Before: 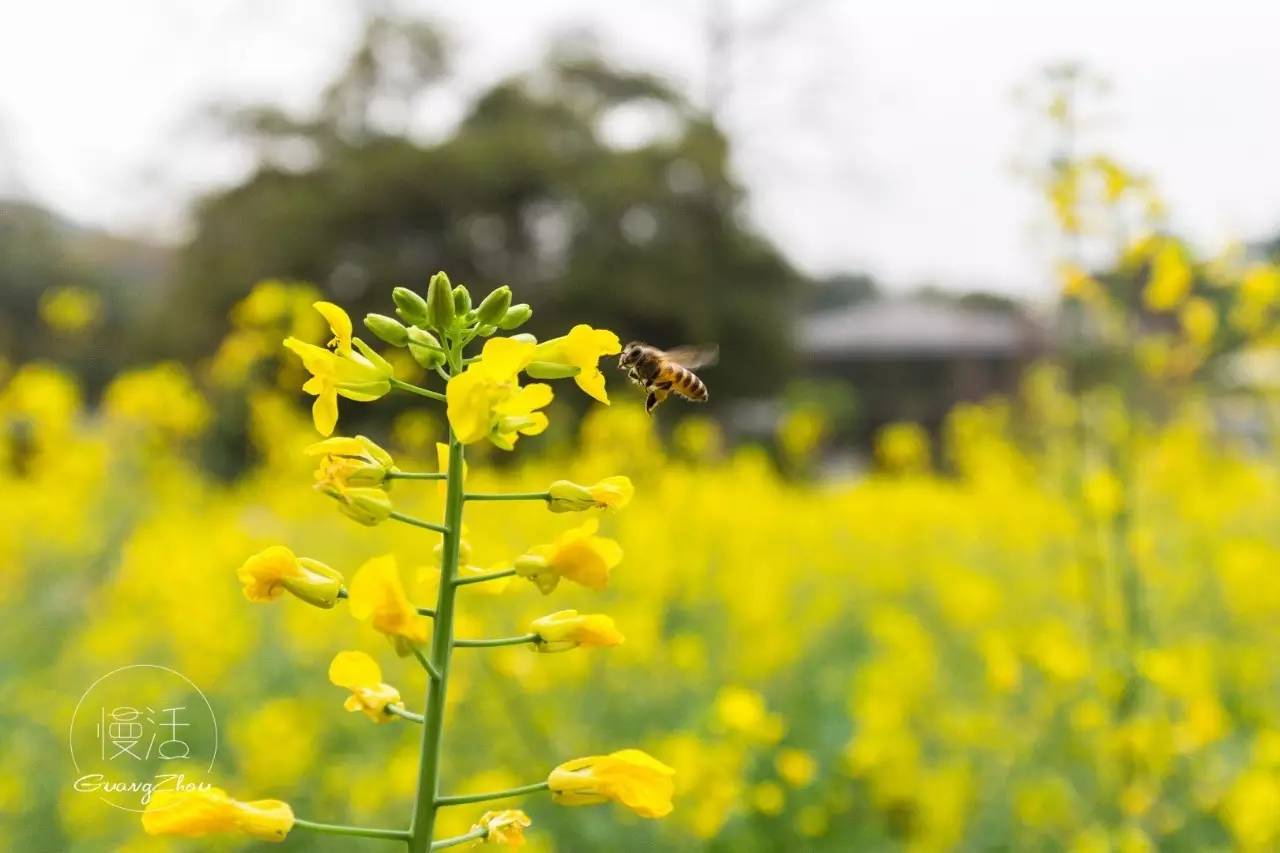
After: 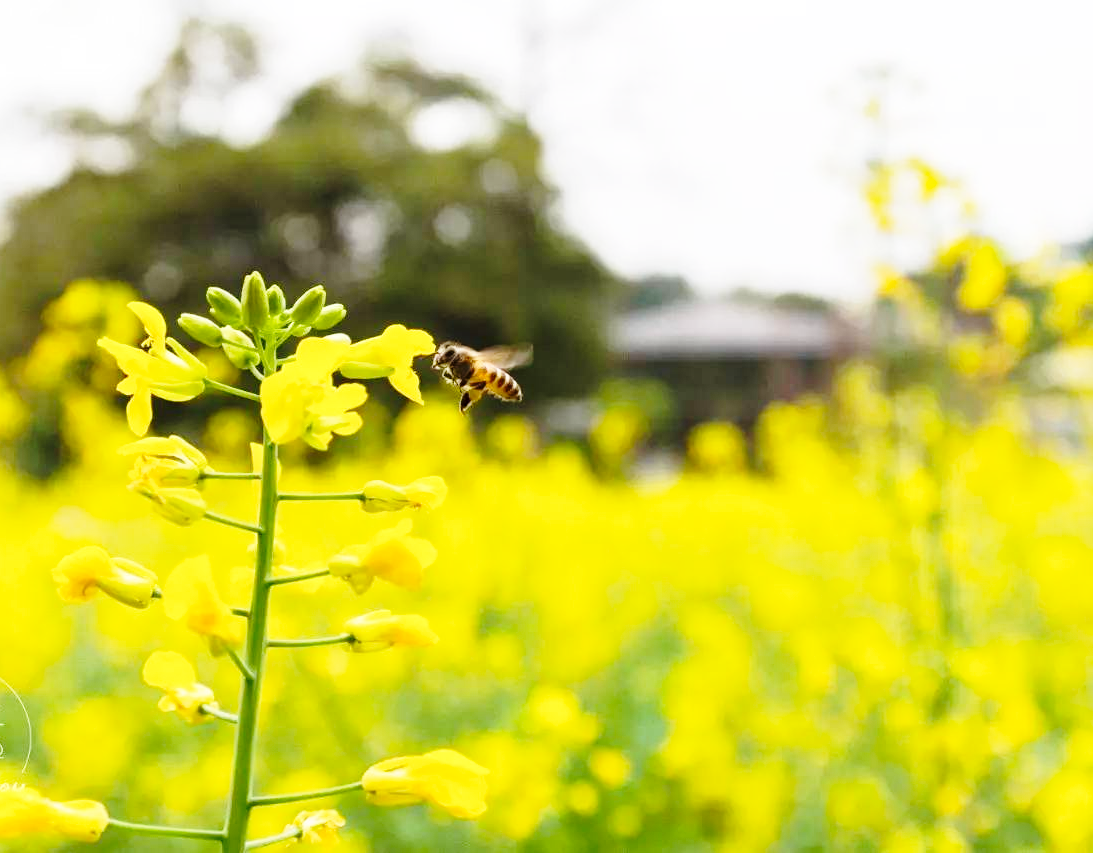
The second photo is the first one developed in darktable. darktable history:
base curve: curves: ch0 [(0, 0) (0.028, 0.03) (0.121, 0.232) (0.46, 0.748) (0.859, 0.968) (1, 1)], preserve colors none
crop and rotate: left 14.584%
haze removal: compatibility mode true, adaptive false
